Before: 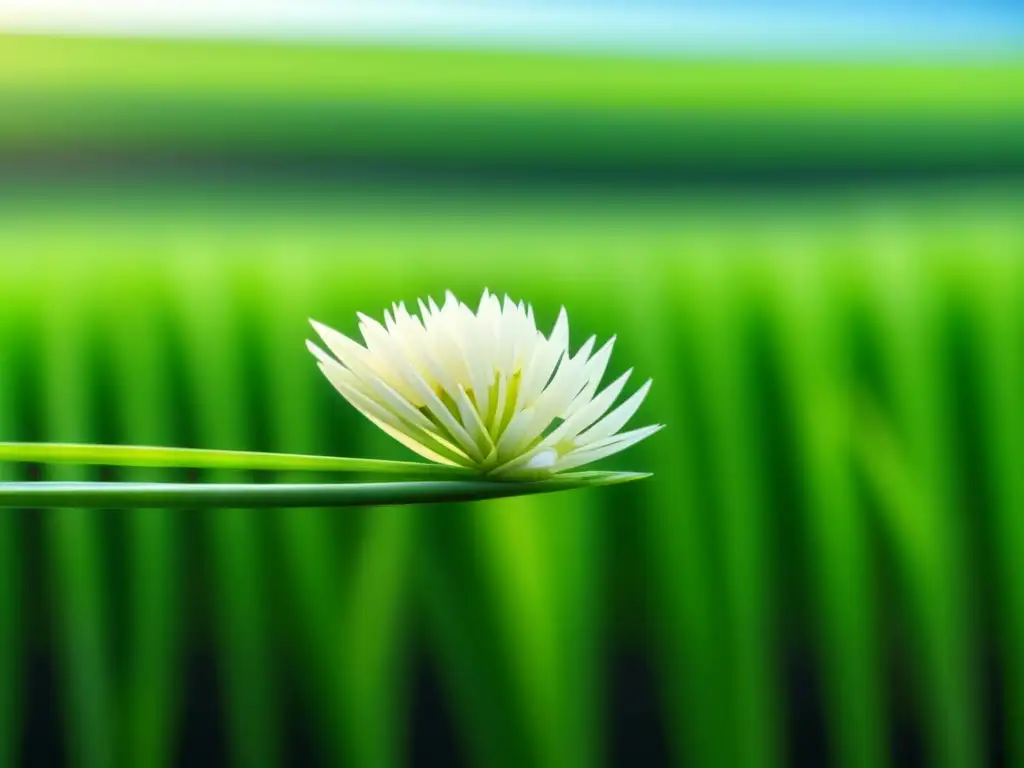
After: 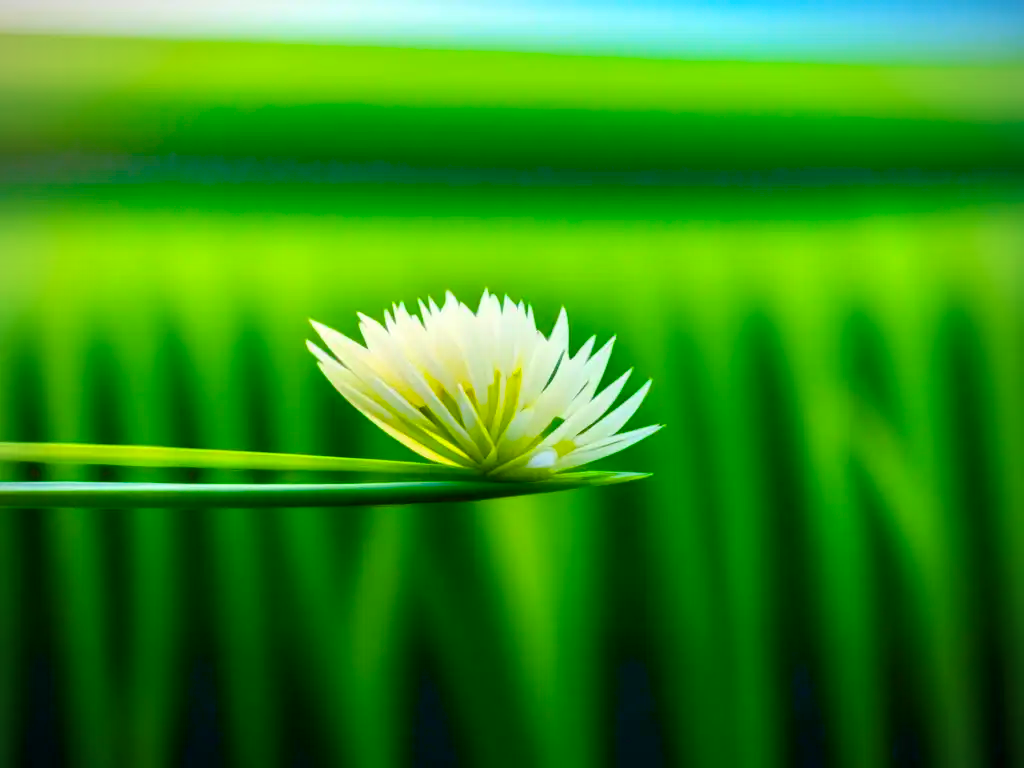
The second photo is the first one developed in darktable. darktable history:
color balance rgb: global offset › hue 169.58°, linear chroma grading › global chroma 49.749%, perceptual saturation grading › global saturation 20%, perceptual saturation grading › highlights -24.952%, perceptual saturation grading › shadows 49.664%, global vibrance 20%
vignetting: fall-off radius 61.14%
